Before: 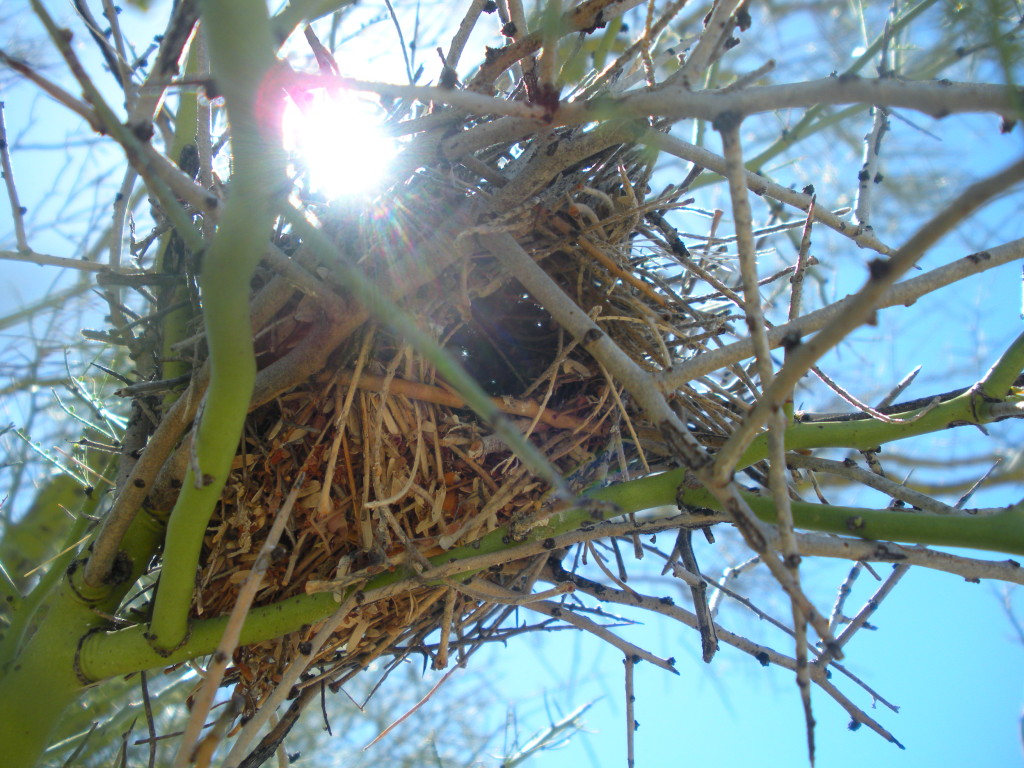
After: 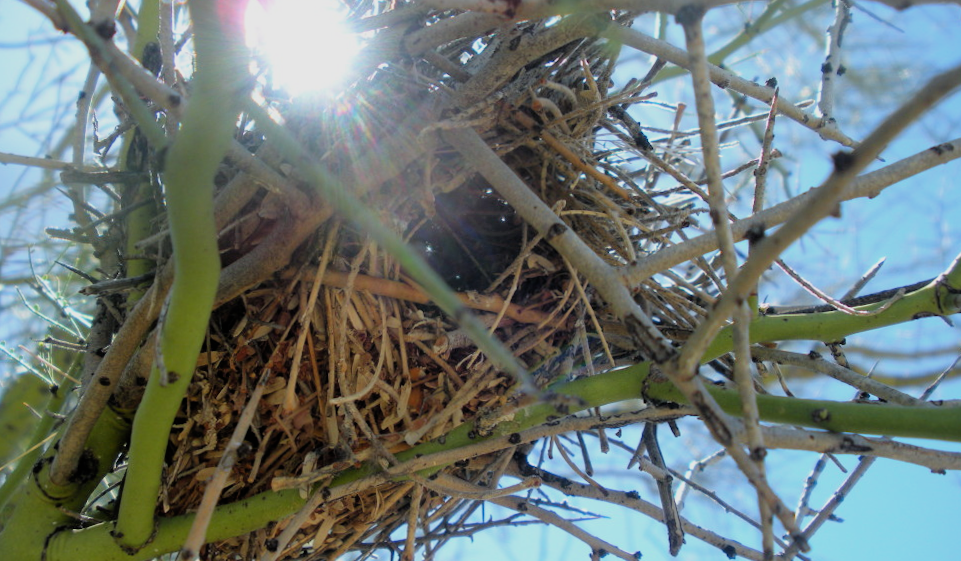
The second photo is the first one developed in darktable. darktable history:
crop and rotate: left 2.991%, top 13.302%, right 1.981%, bottom 12.636%
filmic rgb: black relative exposure -5.83 EV, white relative exposure 3.4 EV, hardness 3.68
rotate and perspective: rotation -0.45°, automatic cropping original format, crop left 0.008, crop right 0.992, crop top 0.012, crop bottom 0.988
